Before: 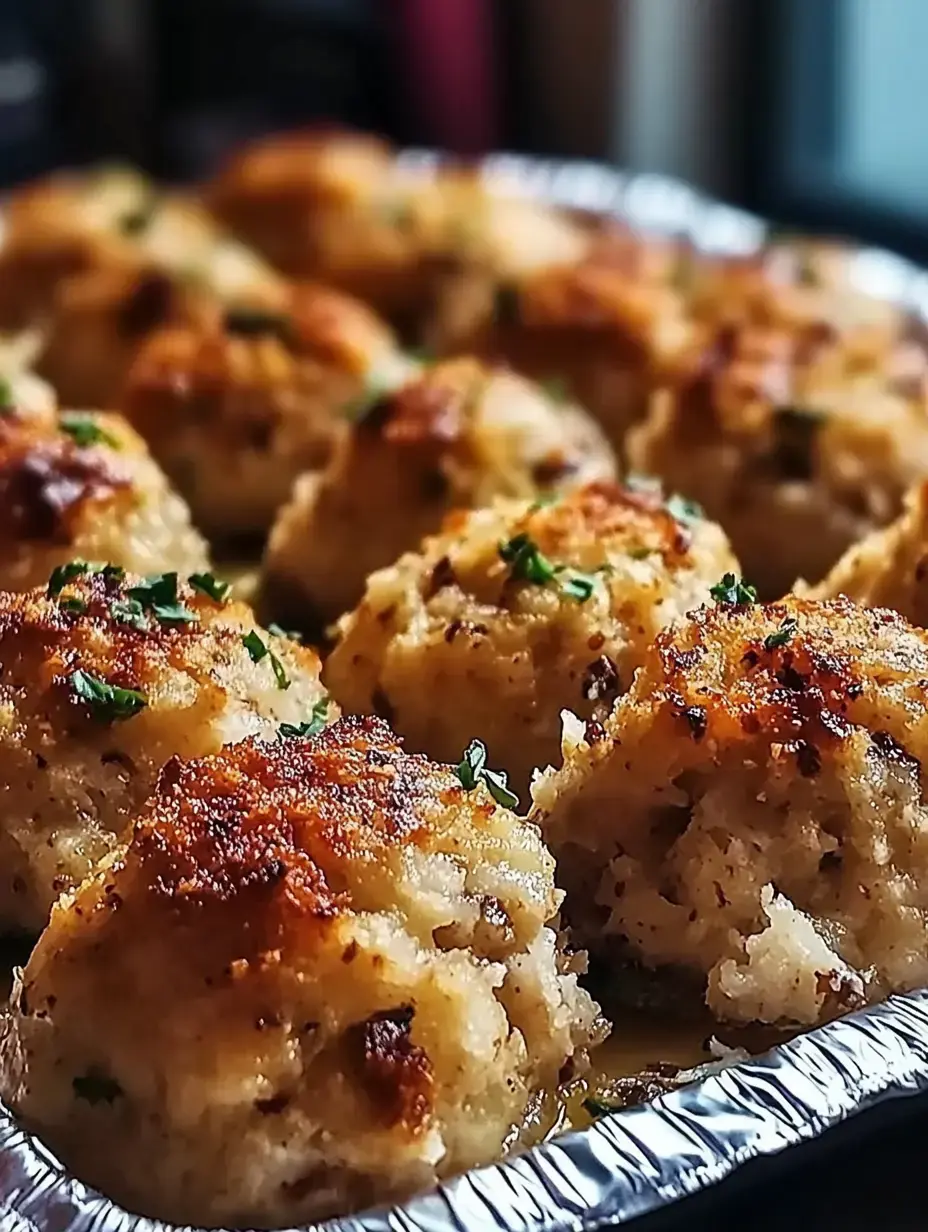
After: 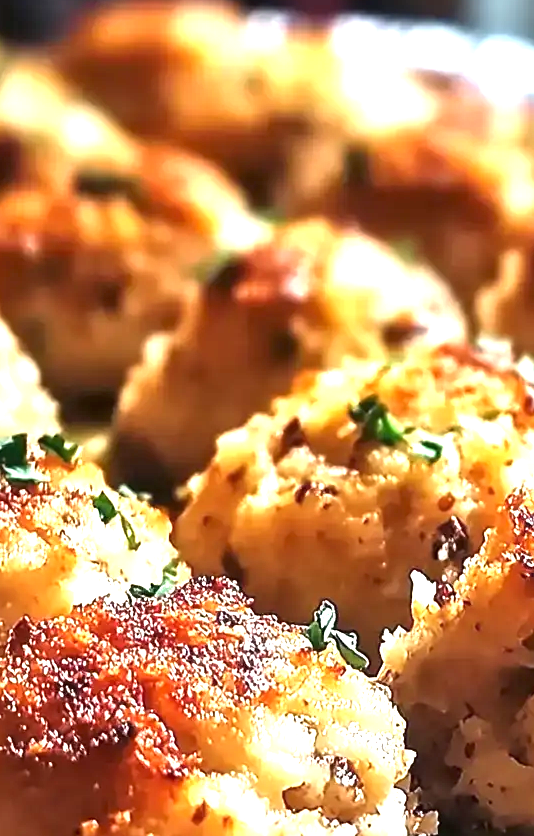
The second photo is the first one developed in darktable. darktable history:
exposure: black level correction 0, exposure 1.466 EV, compensate exposure bias true, compensate highlight preservation false
crop: left 16.213%, top 11.315%, right 26.216%, bottom 20.79%
